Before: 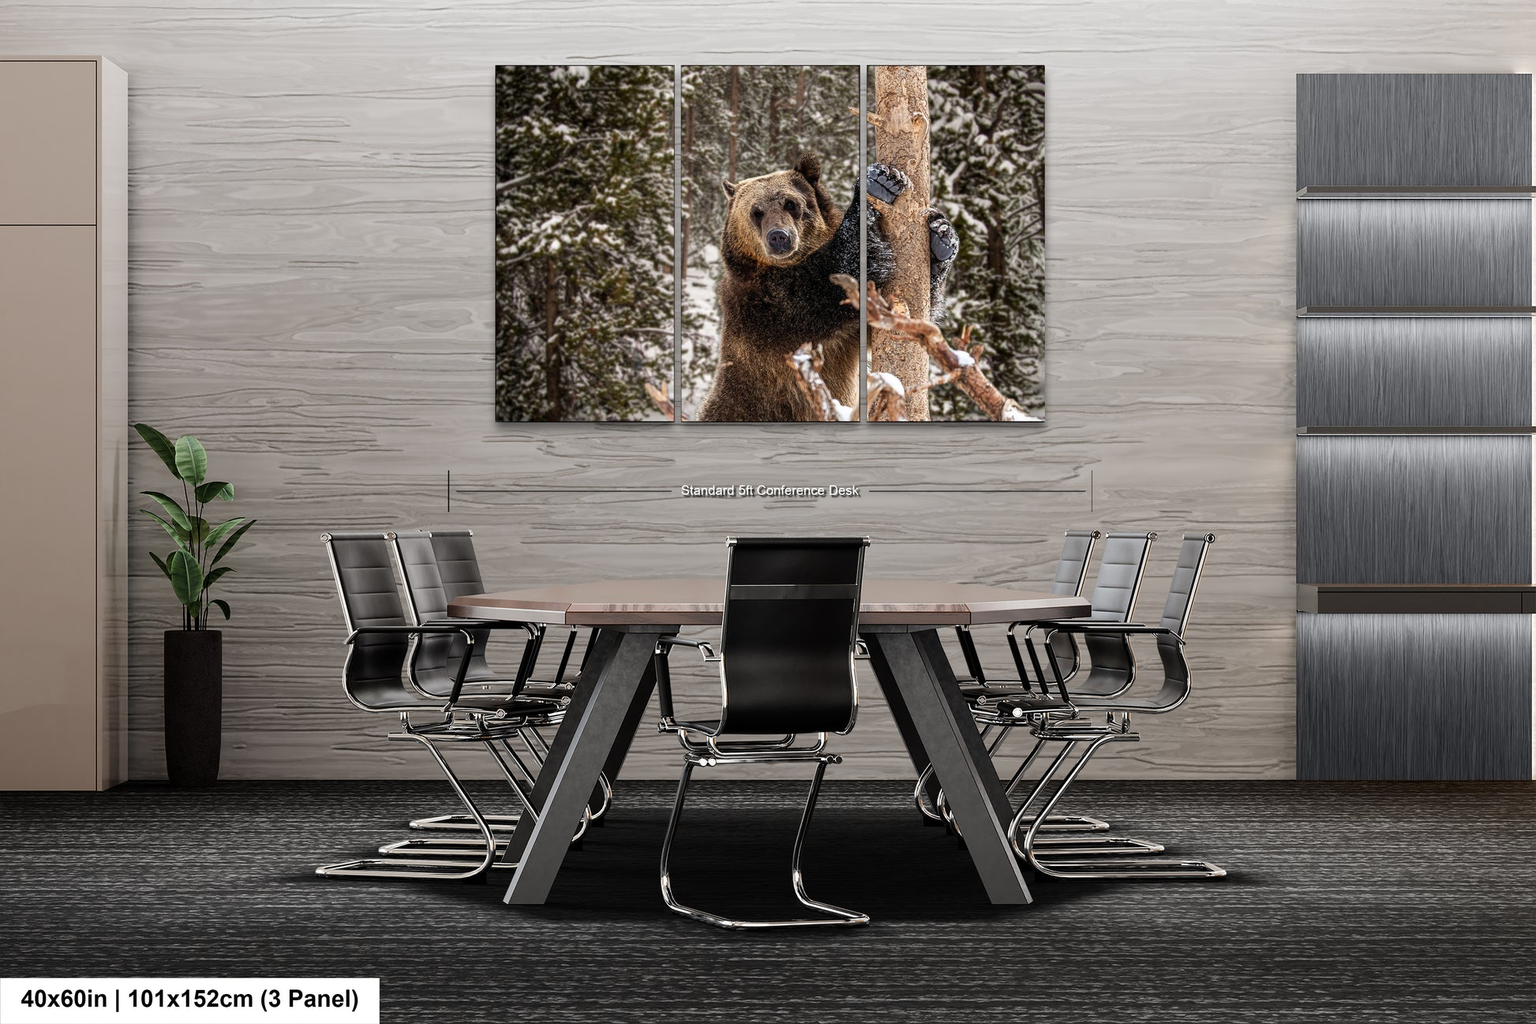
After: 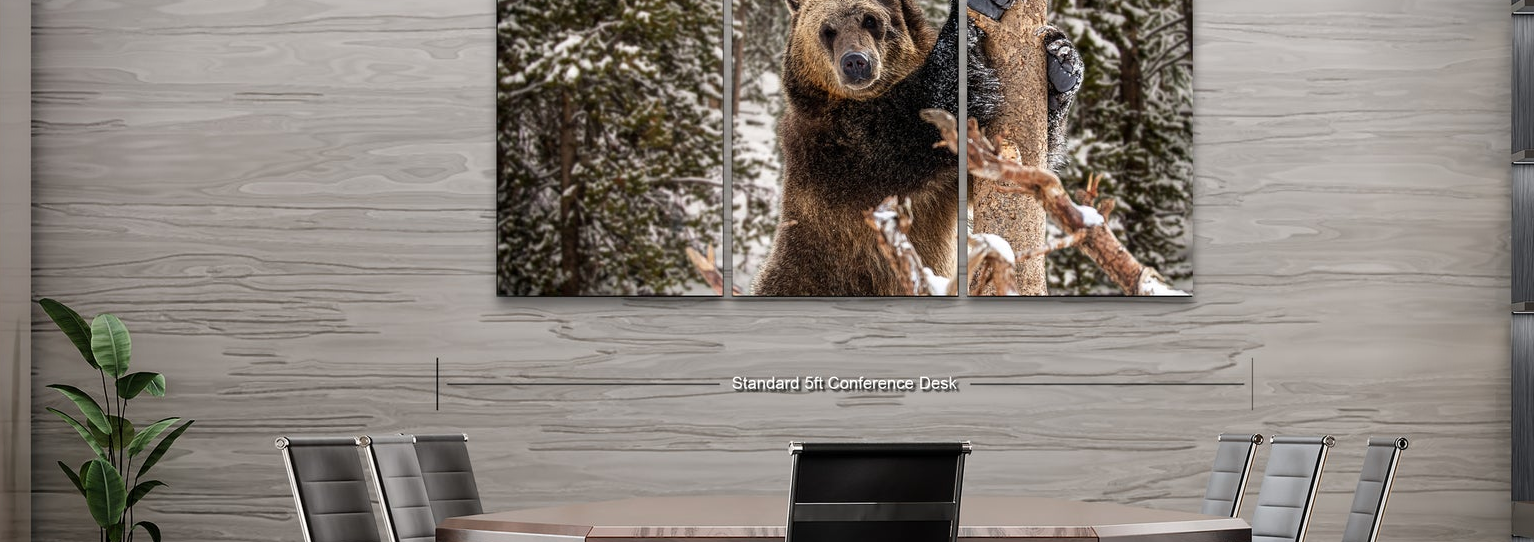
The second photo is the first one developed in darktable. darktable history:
crop: left 6.771%, top 18.4%, right 14.36%, bottom 39.755%
exposure: compensate exposure bias true, compensate highlight preservation false
vignetting: brightness -0.986, saturation 0.495
